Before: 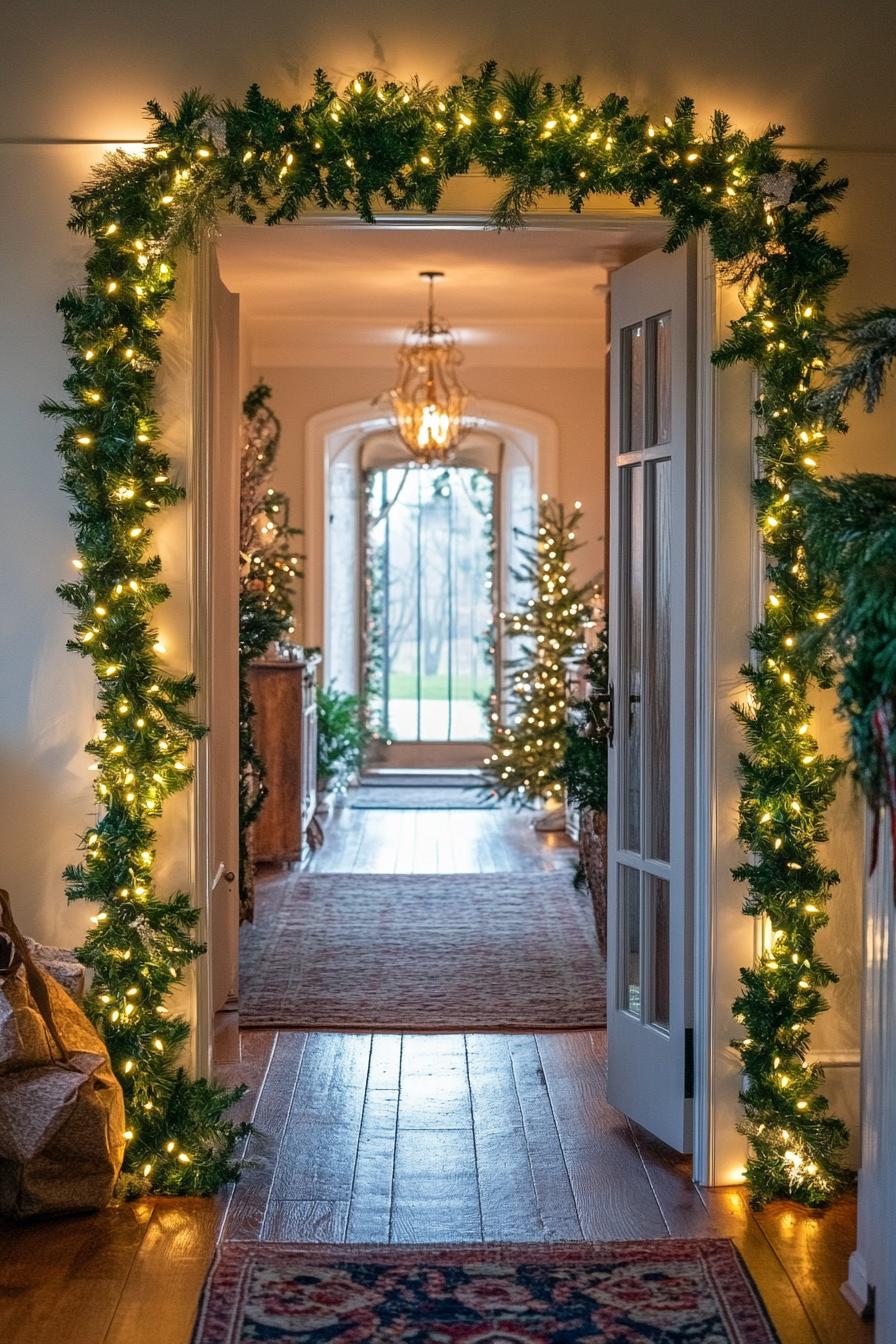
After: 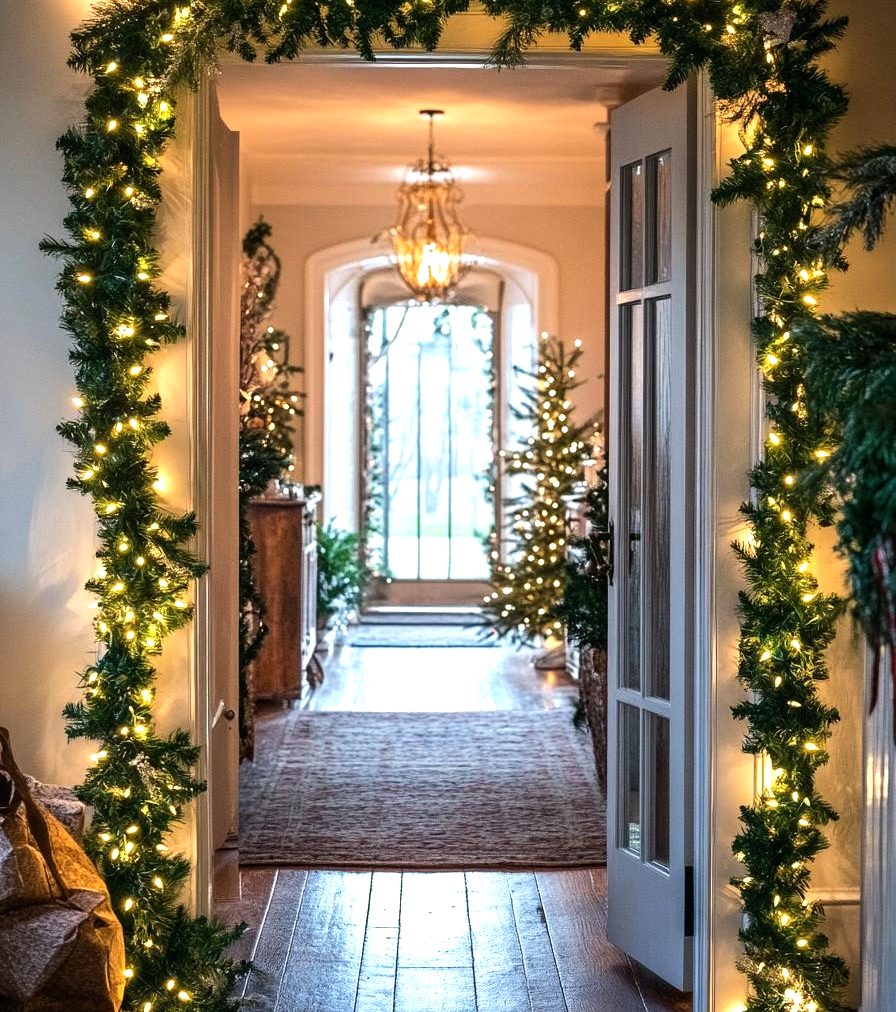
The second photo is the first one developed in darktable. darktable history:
tone equalizer: -8 EV -0.728 EV, -7 EV -0.709 EV, -6 EV -0.625 EV, -5 EV -0.416 EV, -3 EV 0.404 EV, -2 EV 0.6 EV, -1 EV 0.684 EV, +0 EV 0.759 EV, edges refinement/feathering 500, mask exposure compensation -1.57 EV, preserve details no
crop and rotate: top 12.108%, bottom 12.558%
